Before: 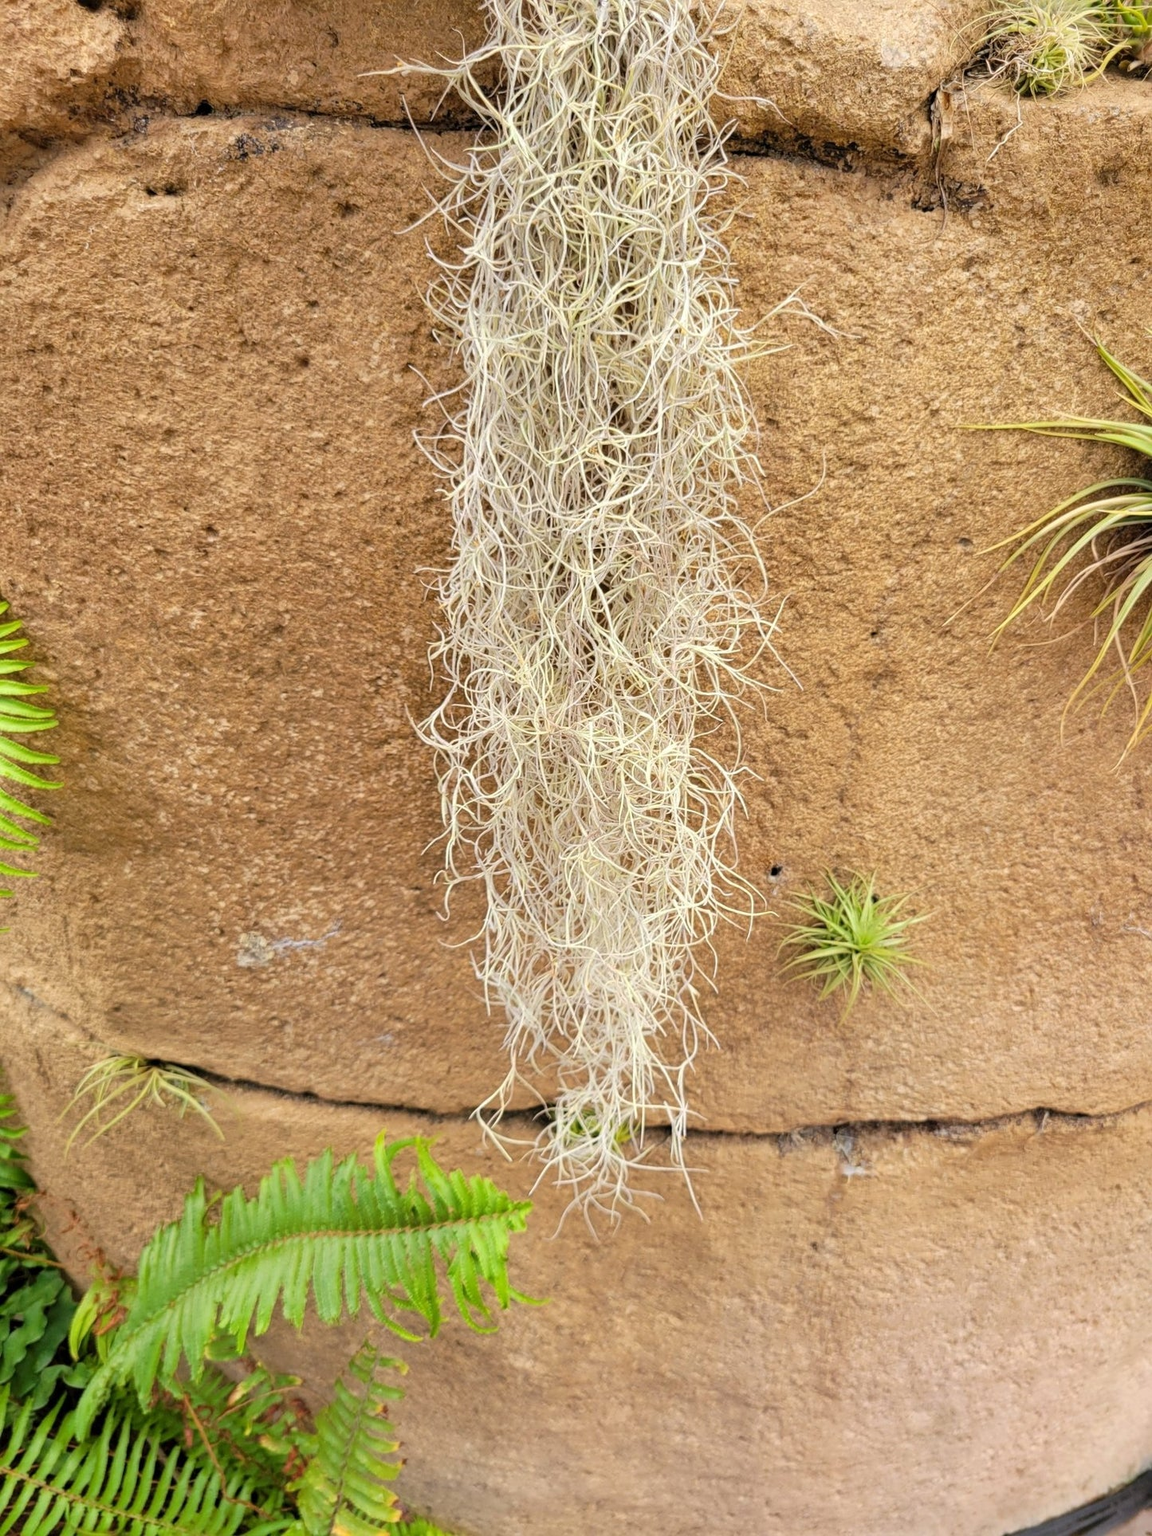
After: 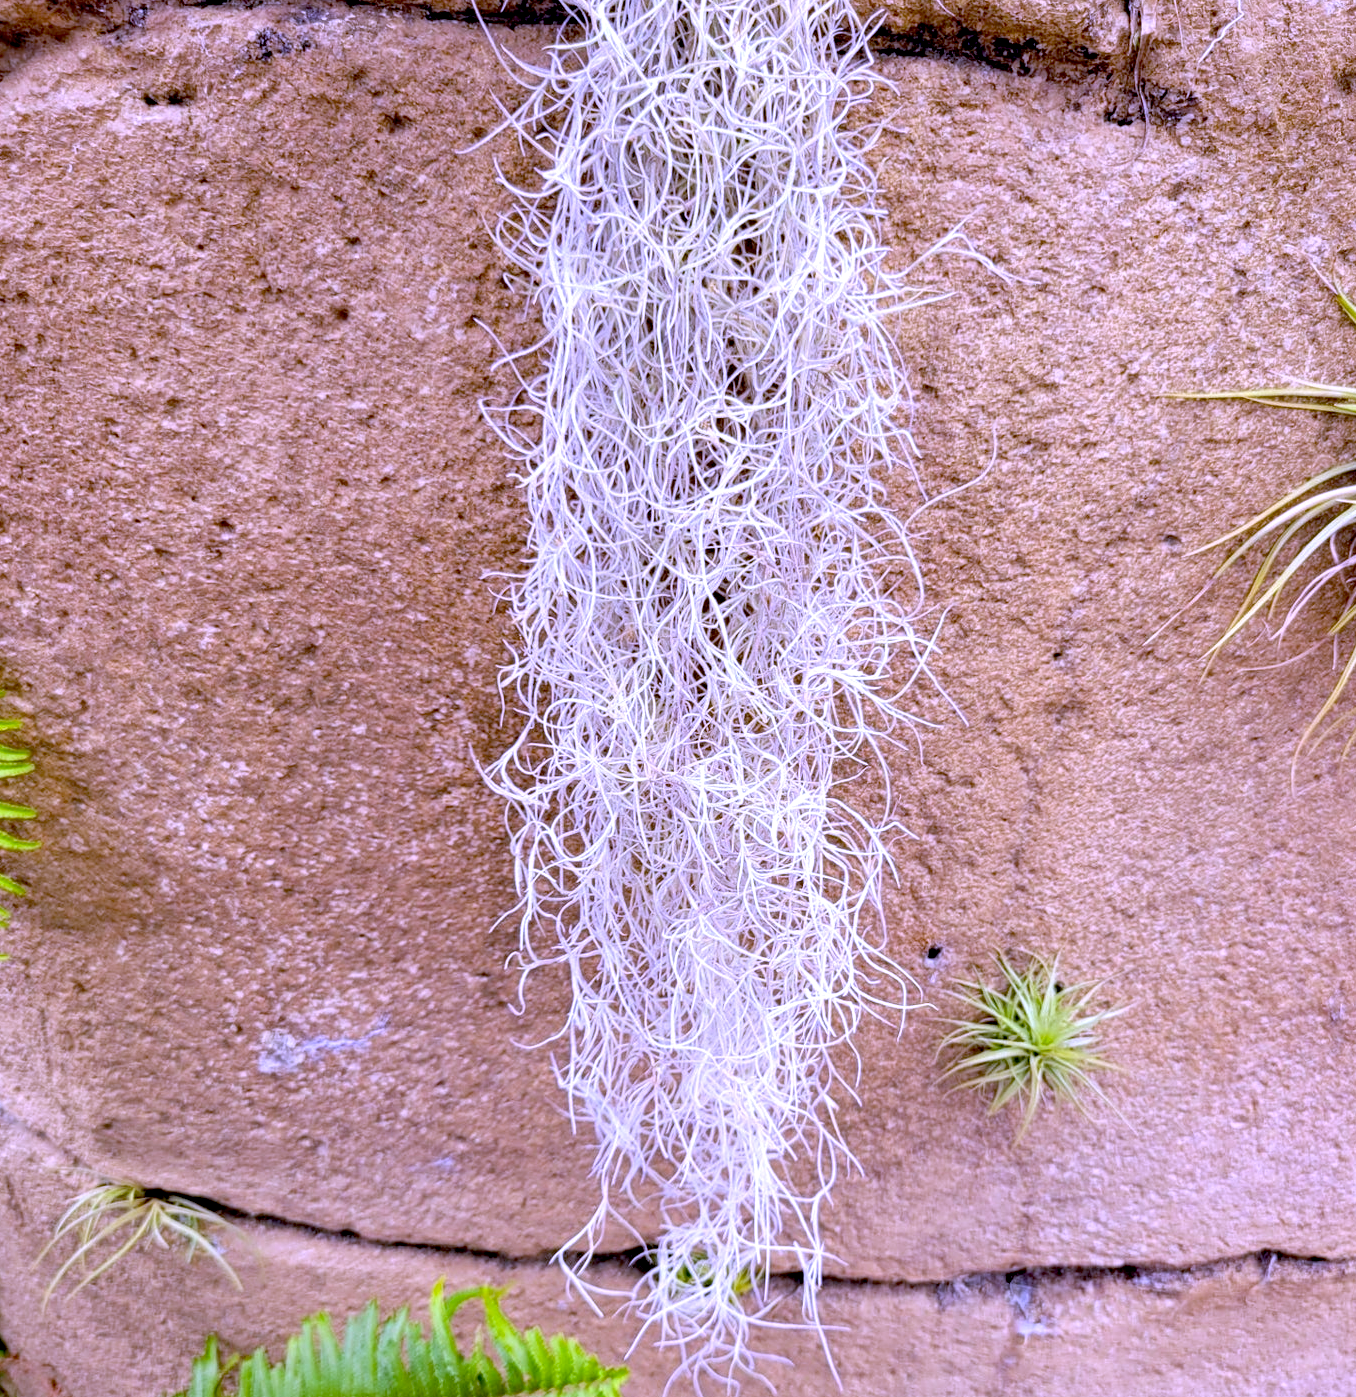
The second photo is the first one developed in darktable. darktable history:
exposure: black level correction 0.025, exposure 0.182 EV, compensate highlight preservation false
crop: left 2.737%, top 7.287%, right 3.421%, bottom 20.179%
white balance: red 0.98, blue 1.61
